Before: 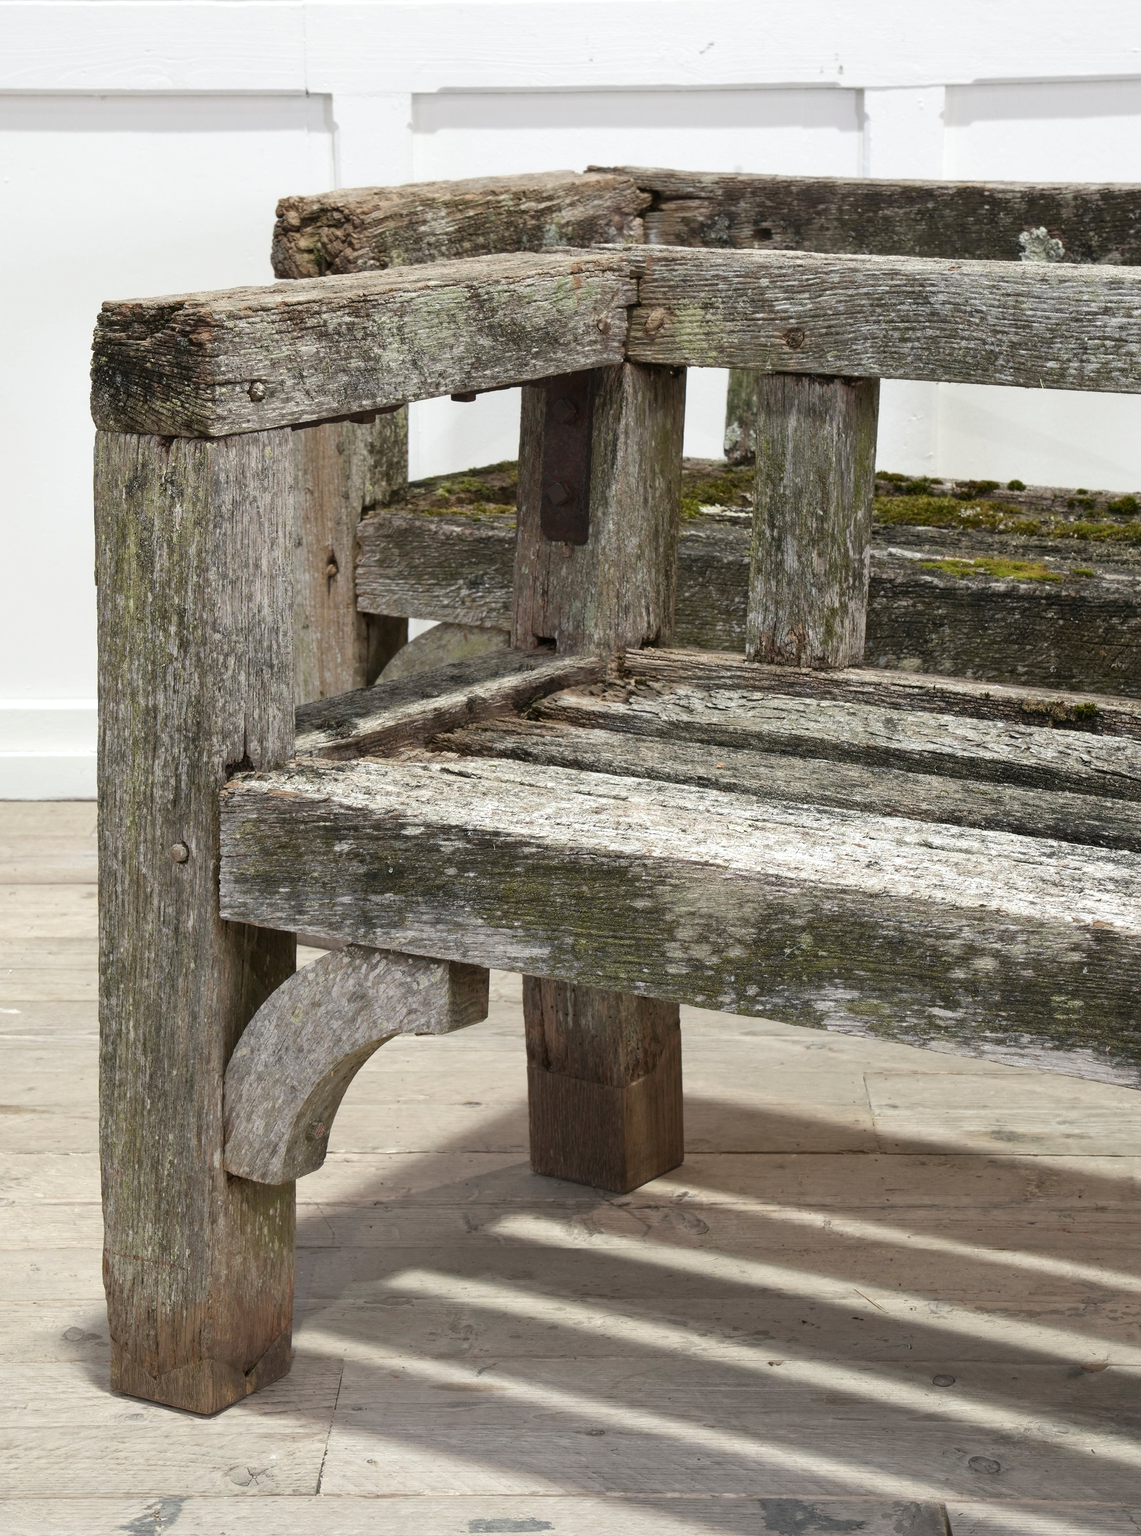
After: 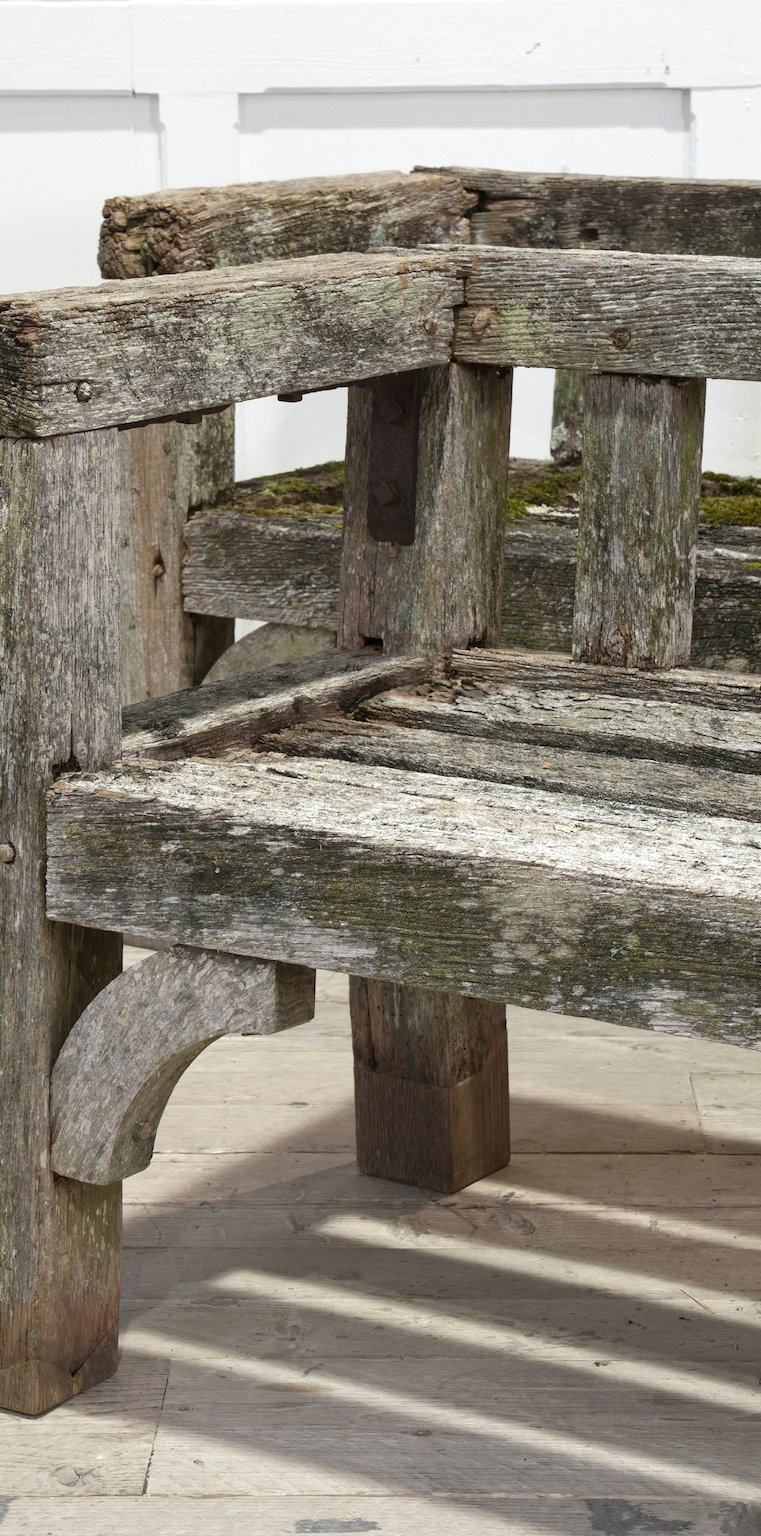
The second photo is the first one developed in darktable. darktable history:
crop and rotate: left 15.289%, right 17.926%
